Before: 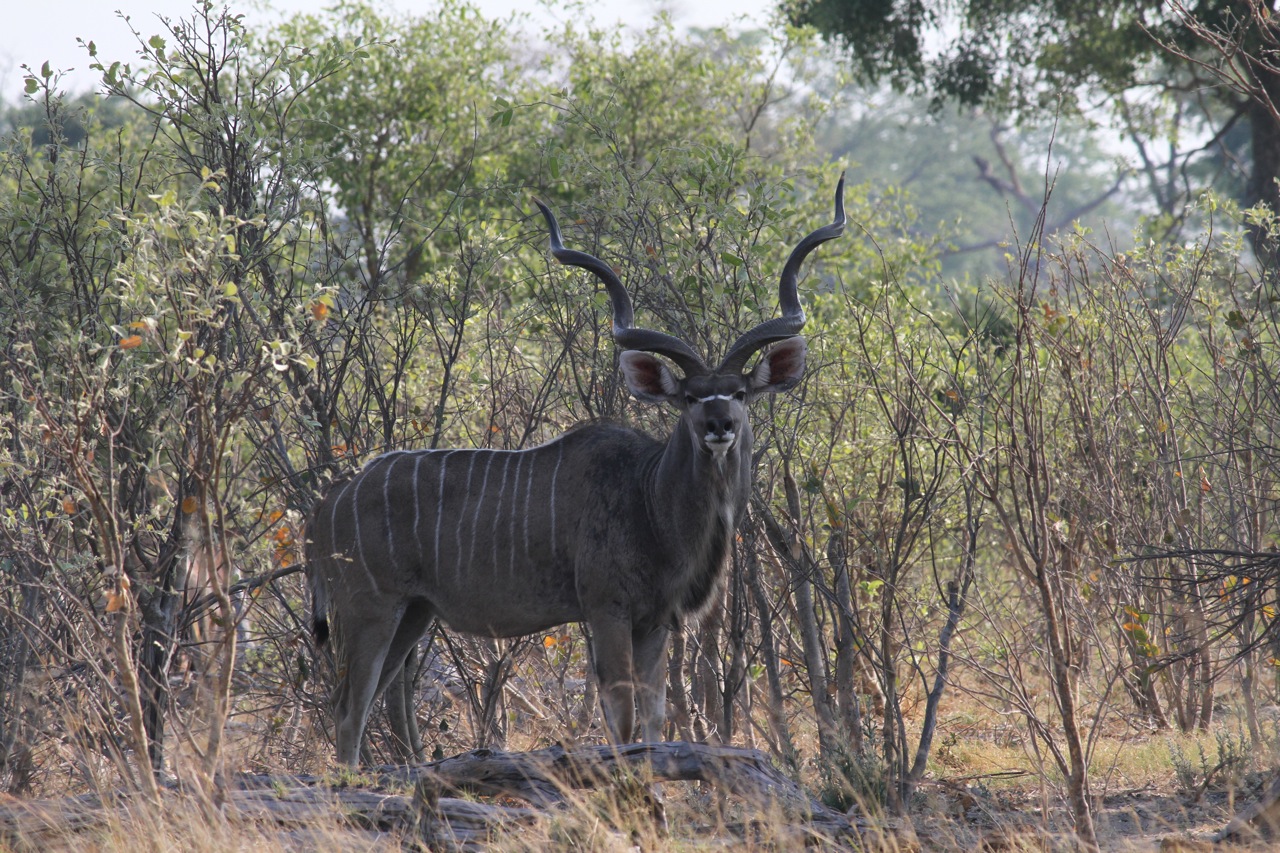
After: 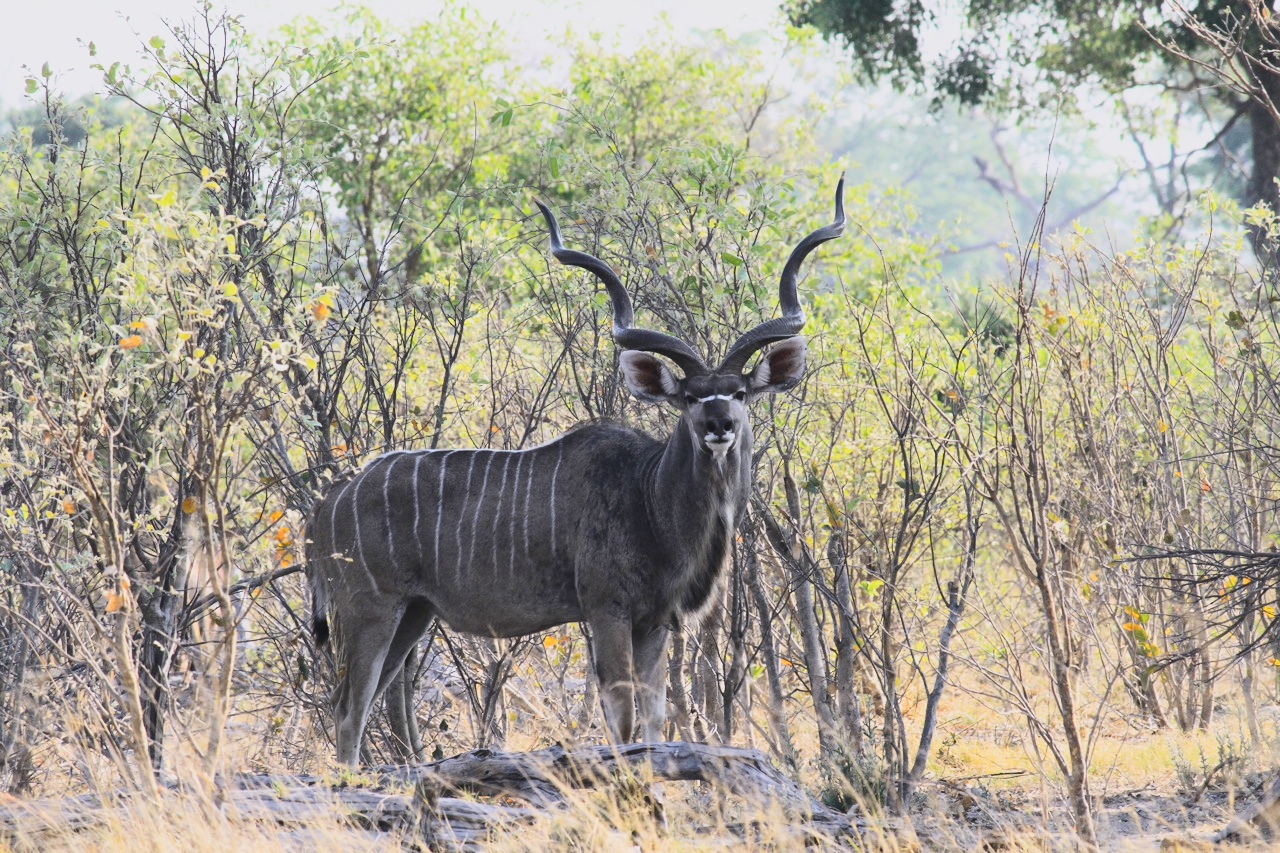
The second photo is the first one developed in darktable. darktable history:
exposure: exposure 0.6 EV, compensate highlight preservation false
tone curve: curves: ch0 [(0, 0.021) (0.104, 0.093) (0.236, 0.234) (0.456, 0.566) (0.647, 0.78) (0.864, 0.9) (1, 0.932)]; ch1 [(0, 0) (0.353, 0.344) (0.43, 0.401) (0.479, 0.476) (0.502, 0.504) (0.544, 0.534) (0.566, 0.566) (0.612, 0.621) (0.657, 0.679) (1, 1)]; ch2 [(0, 0) (0.34, 0.314) (0.434, 0.43) (0.5, 0.498) (0.528, 0.536) (0.56, 0.576) (0.595, 0.638) (0.644, 0.729) (1, 1)], color space Lab, independent channels, preserve colors none
sigmoid: contrast 1.22, skew 0.65
